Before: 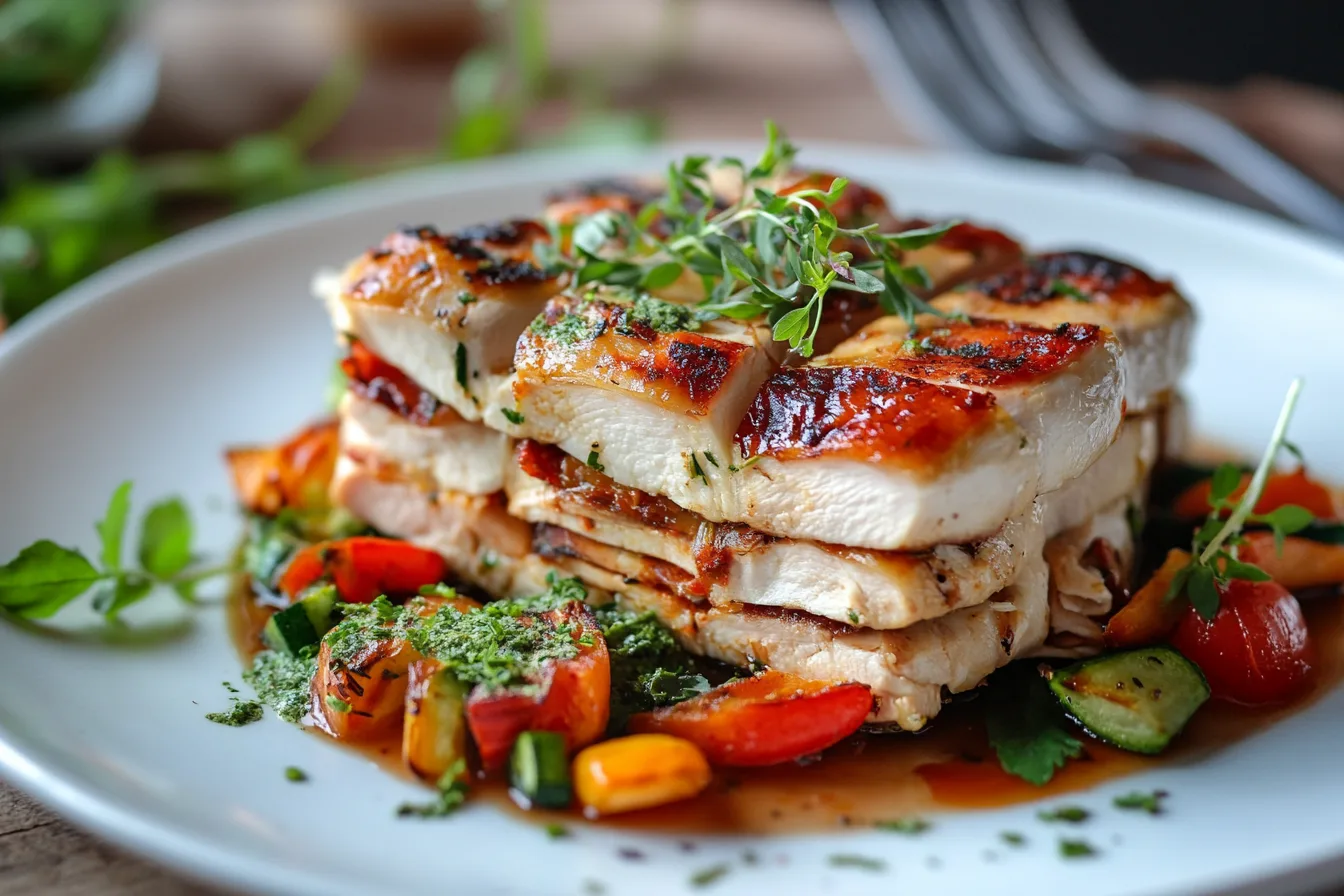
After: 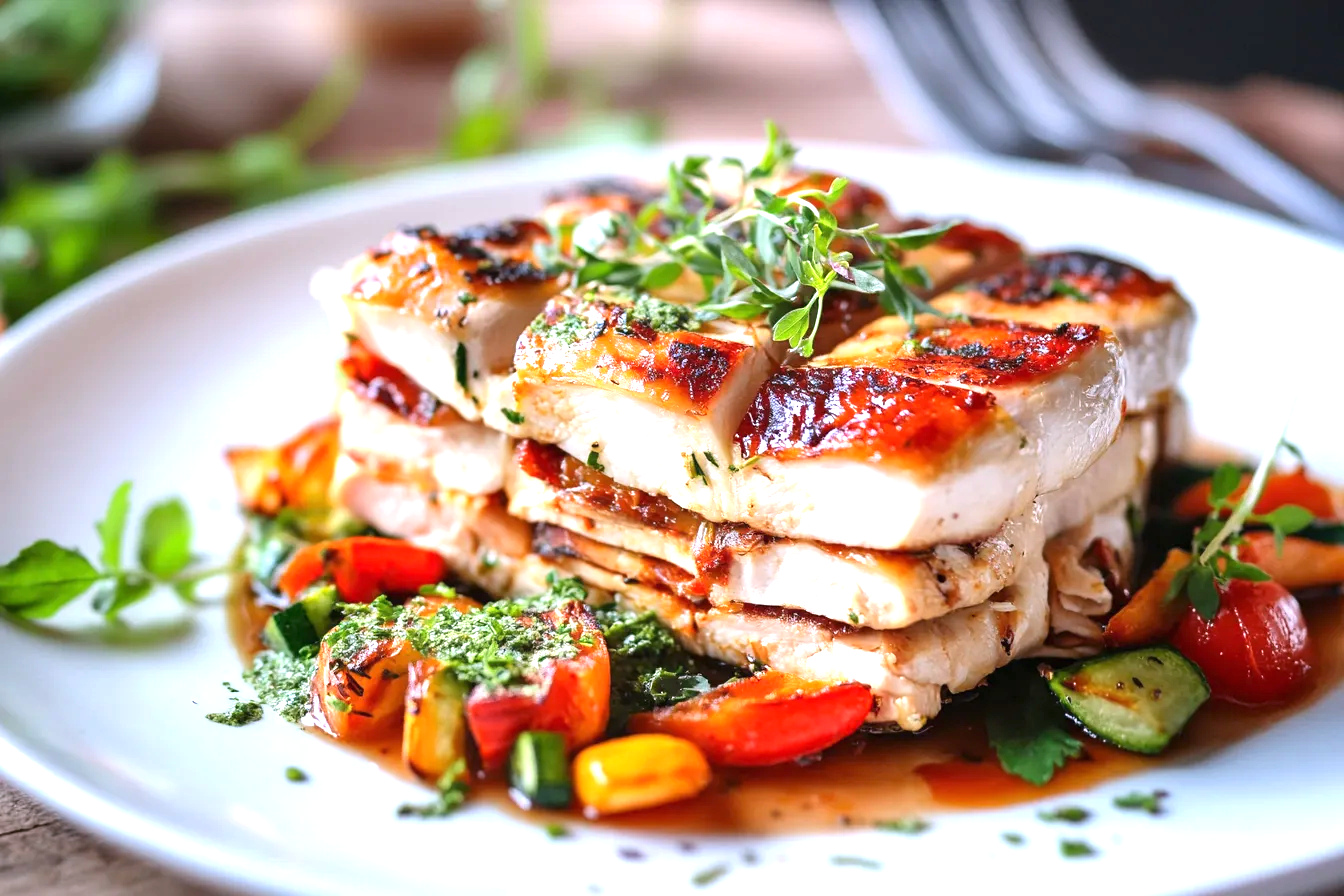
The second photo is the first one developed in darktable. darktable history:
white balance: red 1.05, blue 1.072
exposure: black level correction 0, exposure 1 EV, compensate exposure bias true, compensate highlight preservation false
